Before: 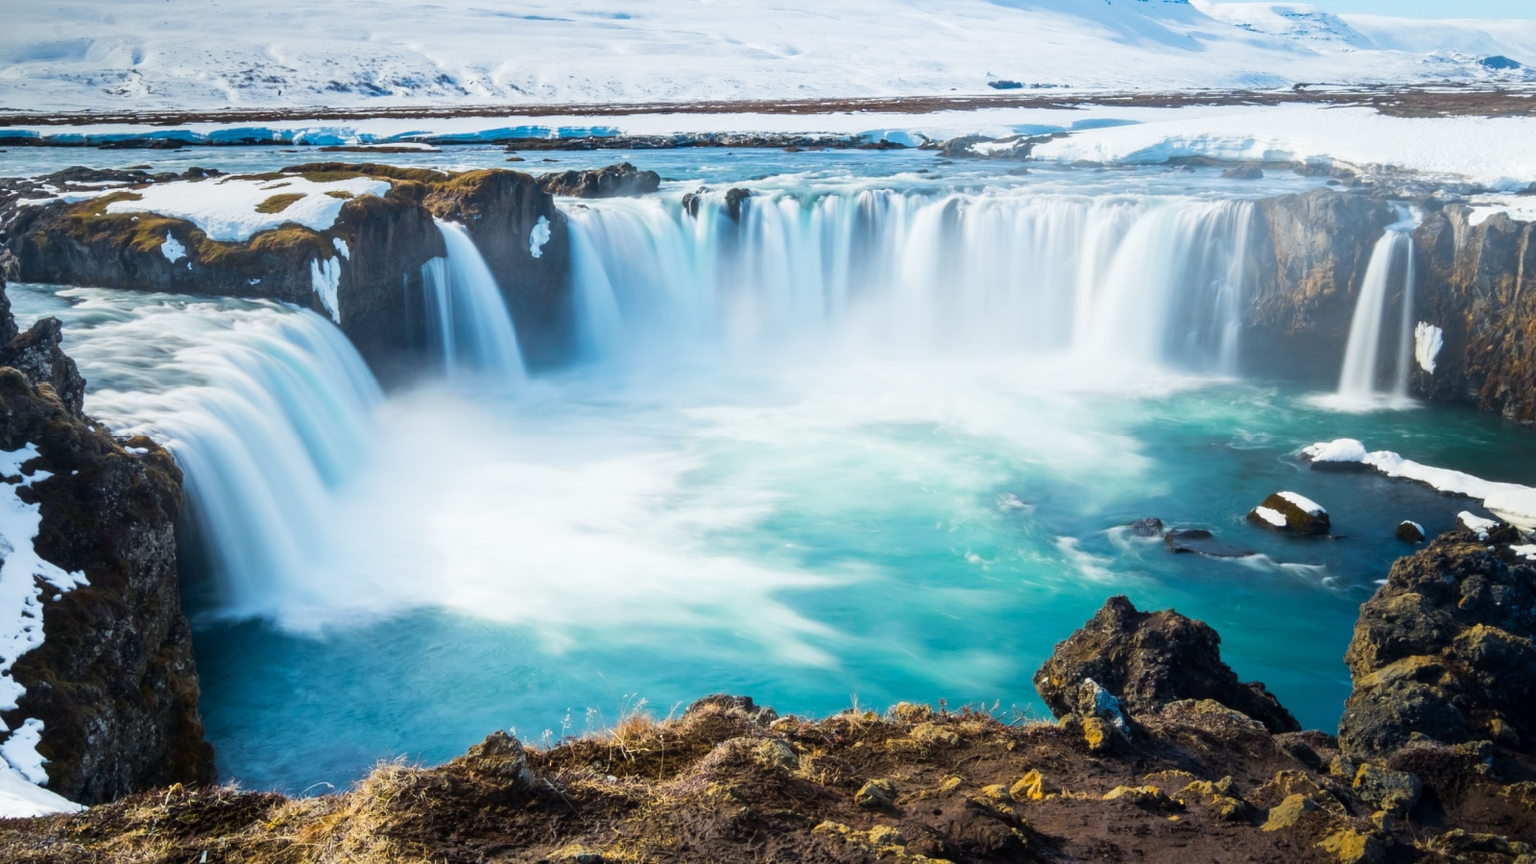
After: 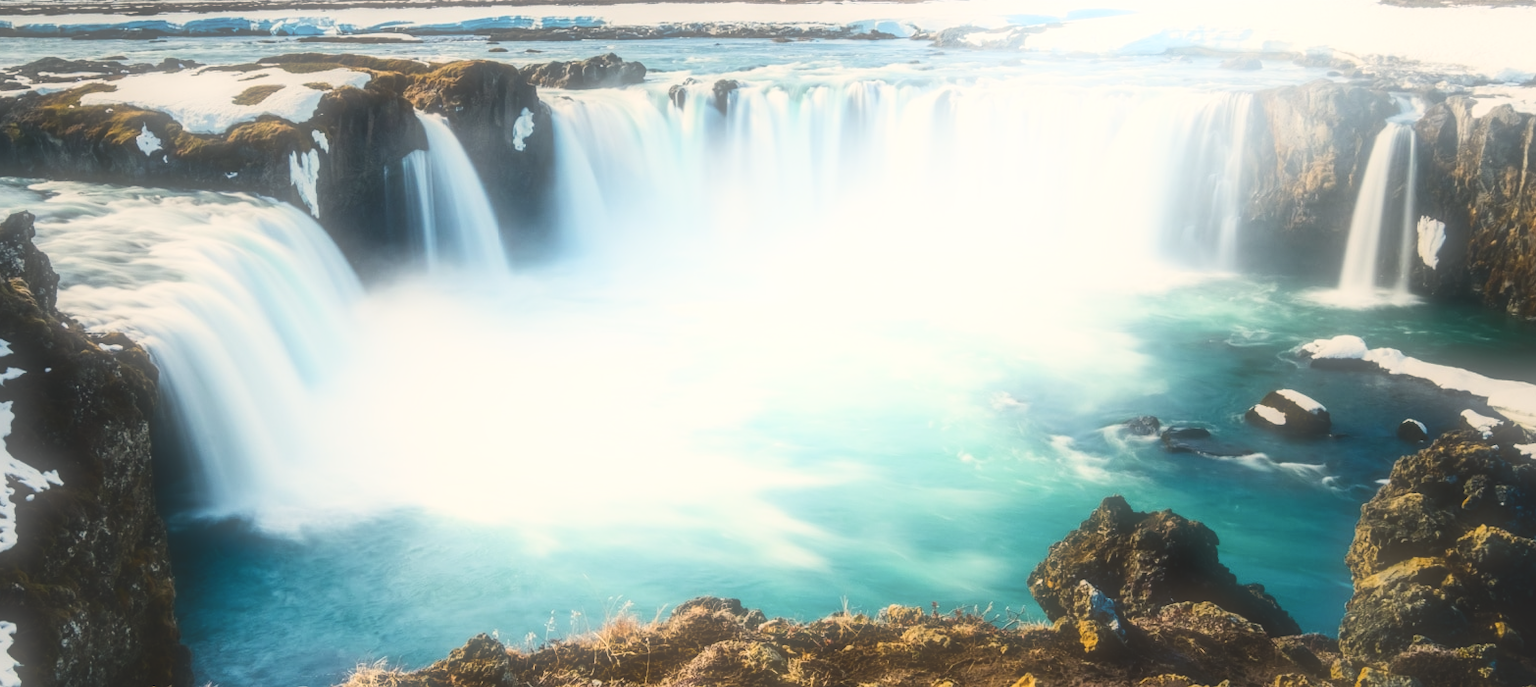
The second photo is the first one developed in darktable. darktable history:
local contrast: on, module defaults
shadows and highlights: highlights 70.7, soften with gaussian
soften: size 60.24%, saturation 65.46%, brightness 0.506 EV, mix 25.7%
white balance: red 1.009, blue 0.985
color balance rgb: shadows lift › chroma 2%, shadows lift › hue 247.2°, power › chroma 0.3%, power › hue 25.2°, highlights gain › chroma 3%, highlights gain › hue 60°, global offset › luminance 2%, perceptual saturation grading › global saturation 20%, perceptual saturation grading › highlights -20%, perceptual saturation grading › shadows 30%
crop and rotate: left 1.814%, top 12.818%, right 0.25%, bottom 9.225%
color balance: mode lift, gamma, gain (sRGB), lift [1.04, 1, 1, 0.97], gamma [1.01, 1, 1, 0.97], gain [0.96, 1, 1, 0.97]
contrast brightness saturation: contrast 0.28
